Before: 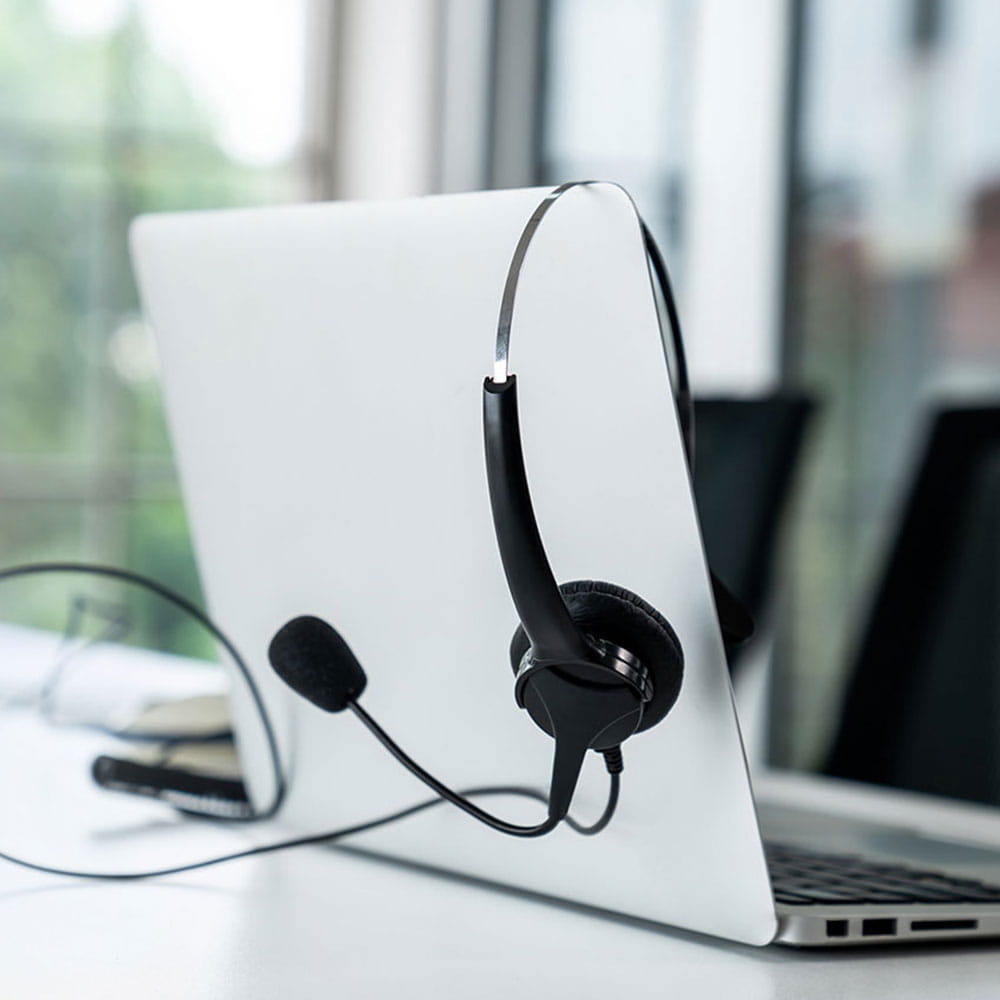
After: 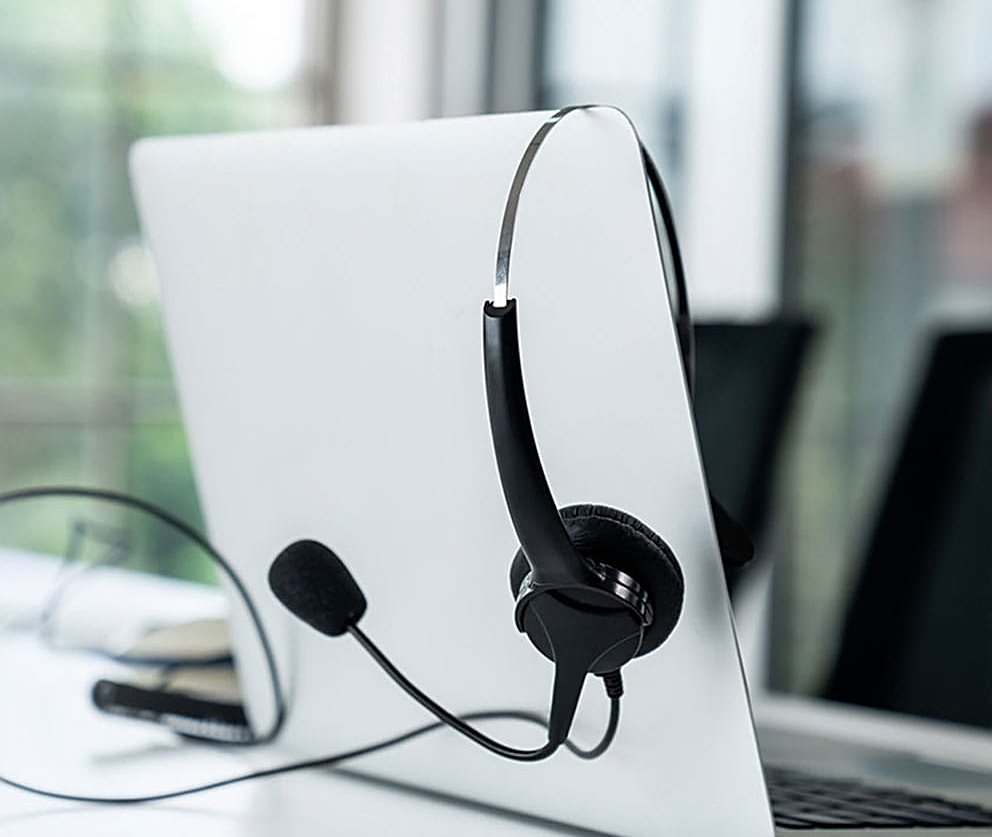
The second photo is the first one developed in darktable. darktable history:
crop: top 7.625%, bottom 8.027%
levels: mode automatic, black 0.023%, white 99.97%, levels [0.062, 0.494, 0.925]
sharpen: on, module defaults
